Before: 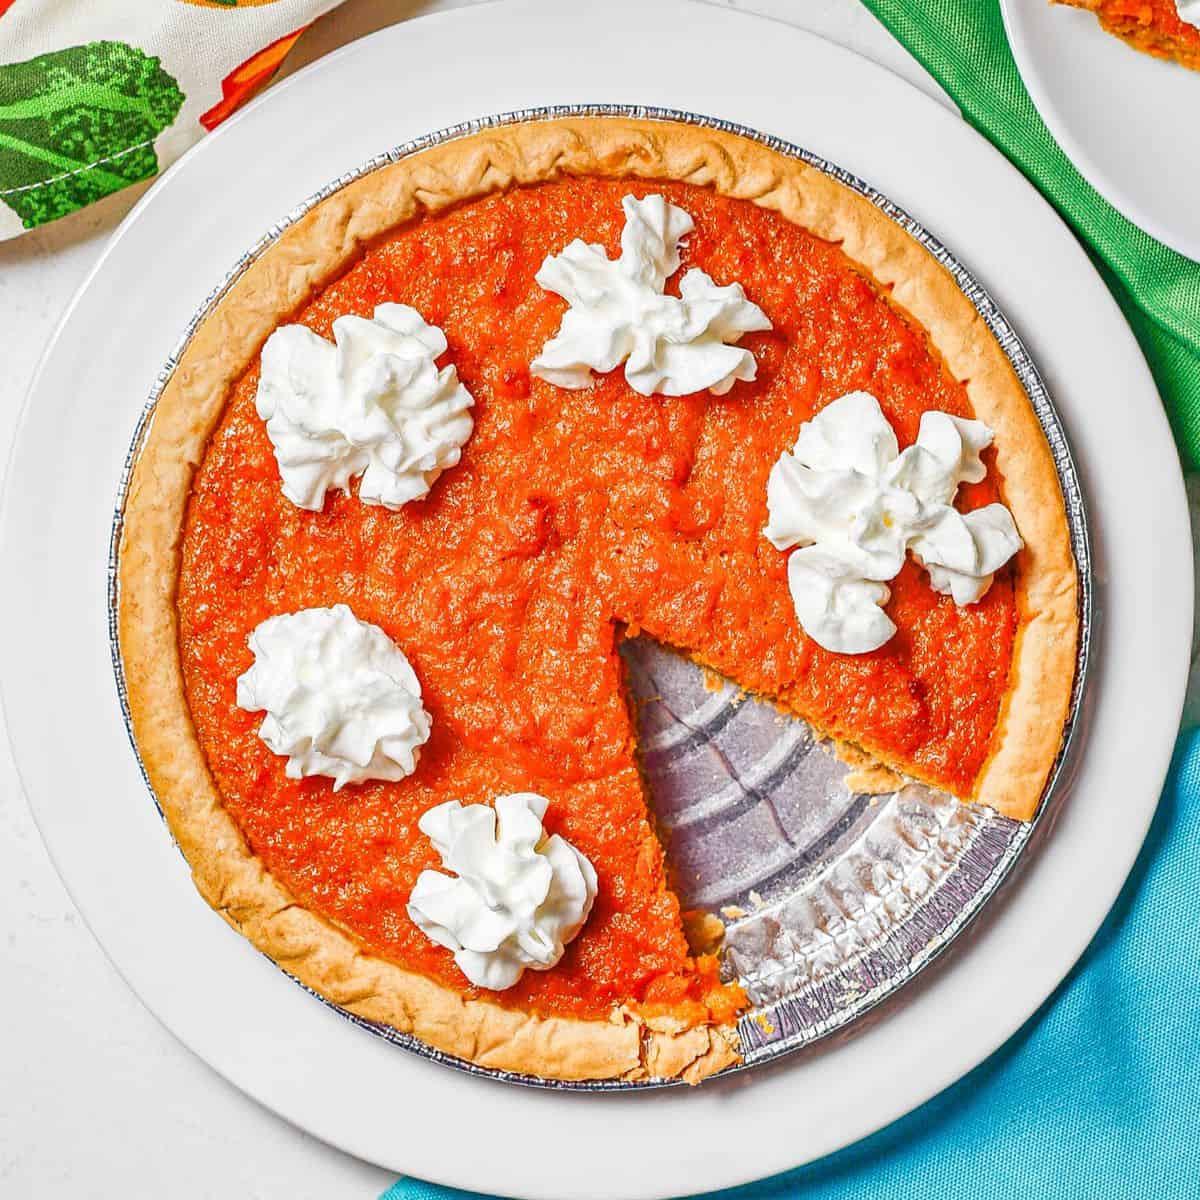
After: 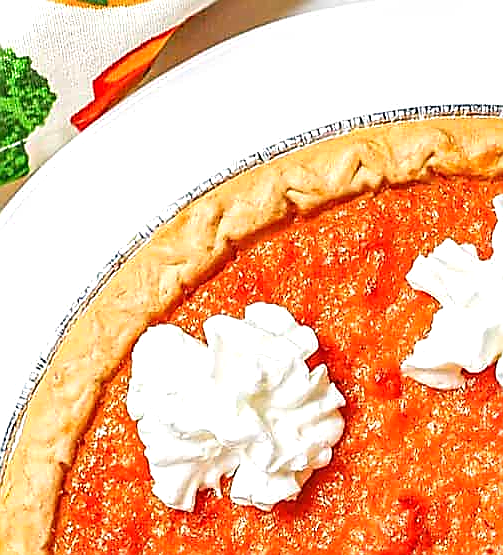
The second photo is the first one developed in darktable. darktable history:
exposure: black level correction 0.001, exposure 0.5 EV, compensate exposure bias true, compensate highlight preservation false
sharpen: radius 1.4, amount 1.25, threshold 0.7
crop and rotate: left 10.817%, top 0.062%, right 47.194%, bottom 53.626%
